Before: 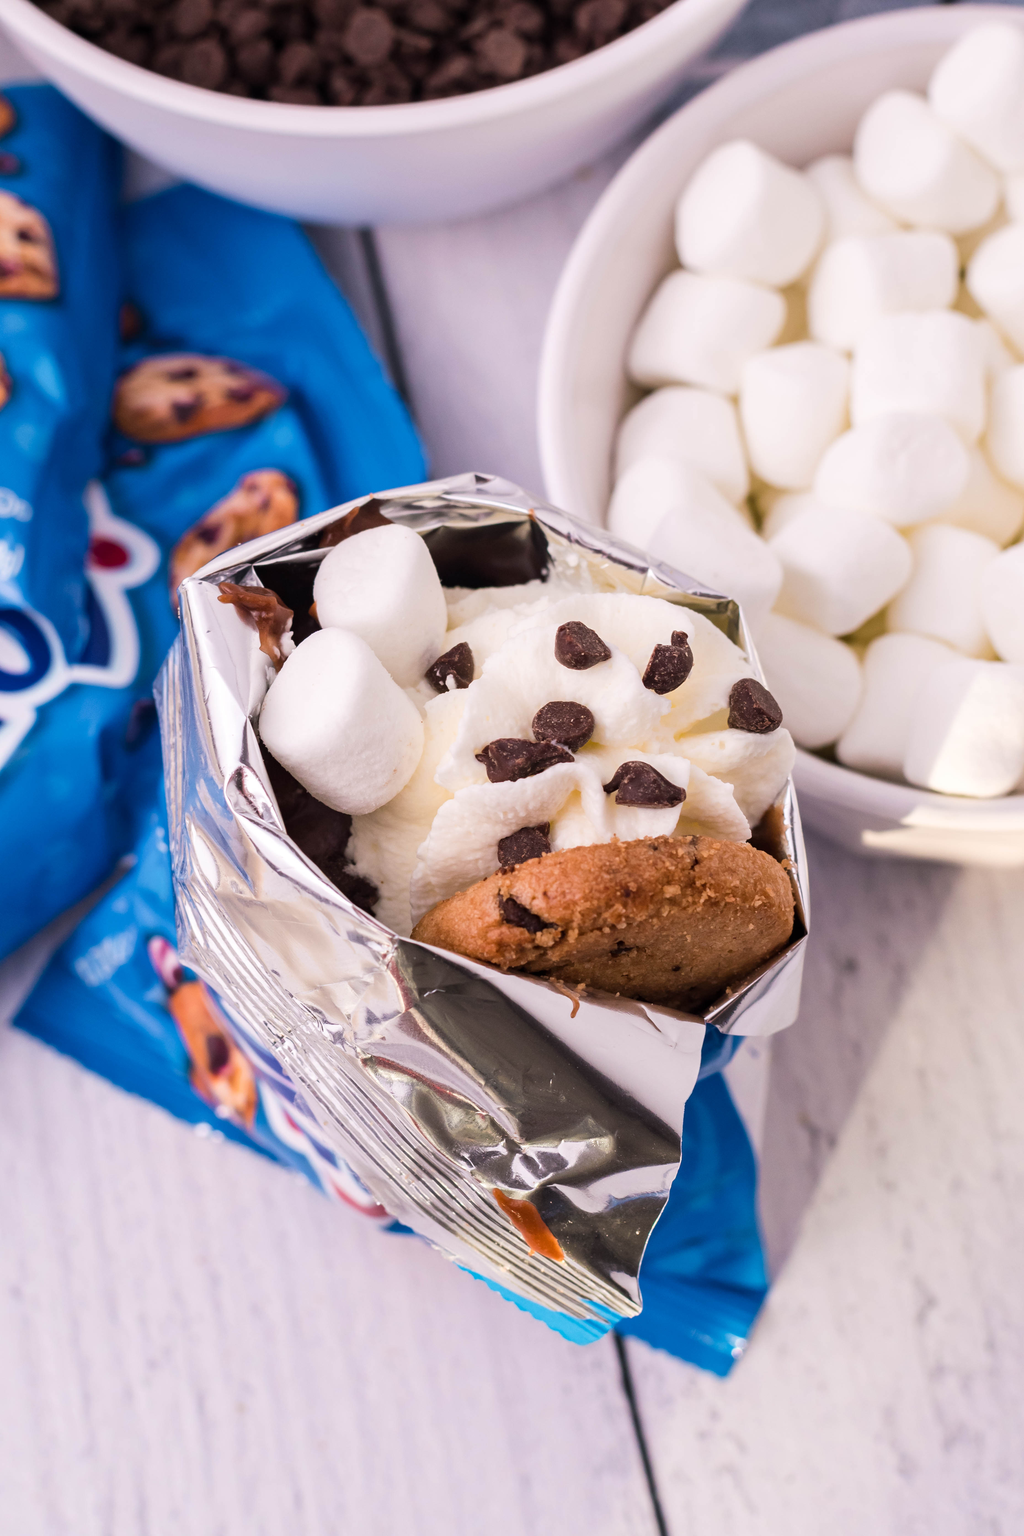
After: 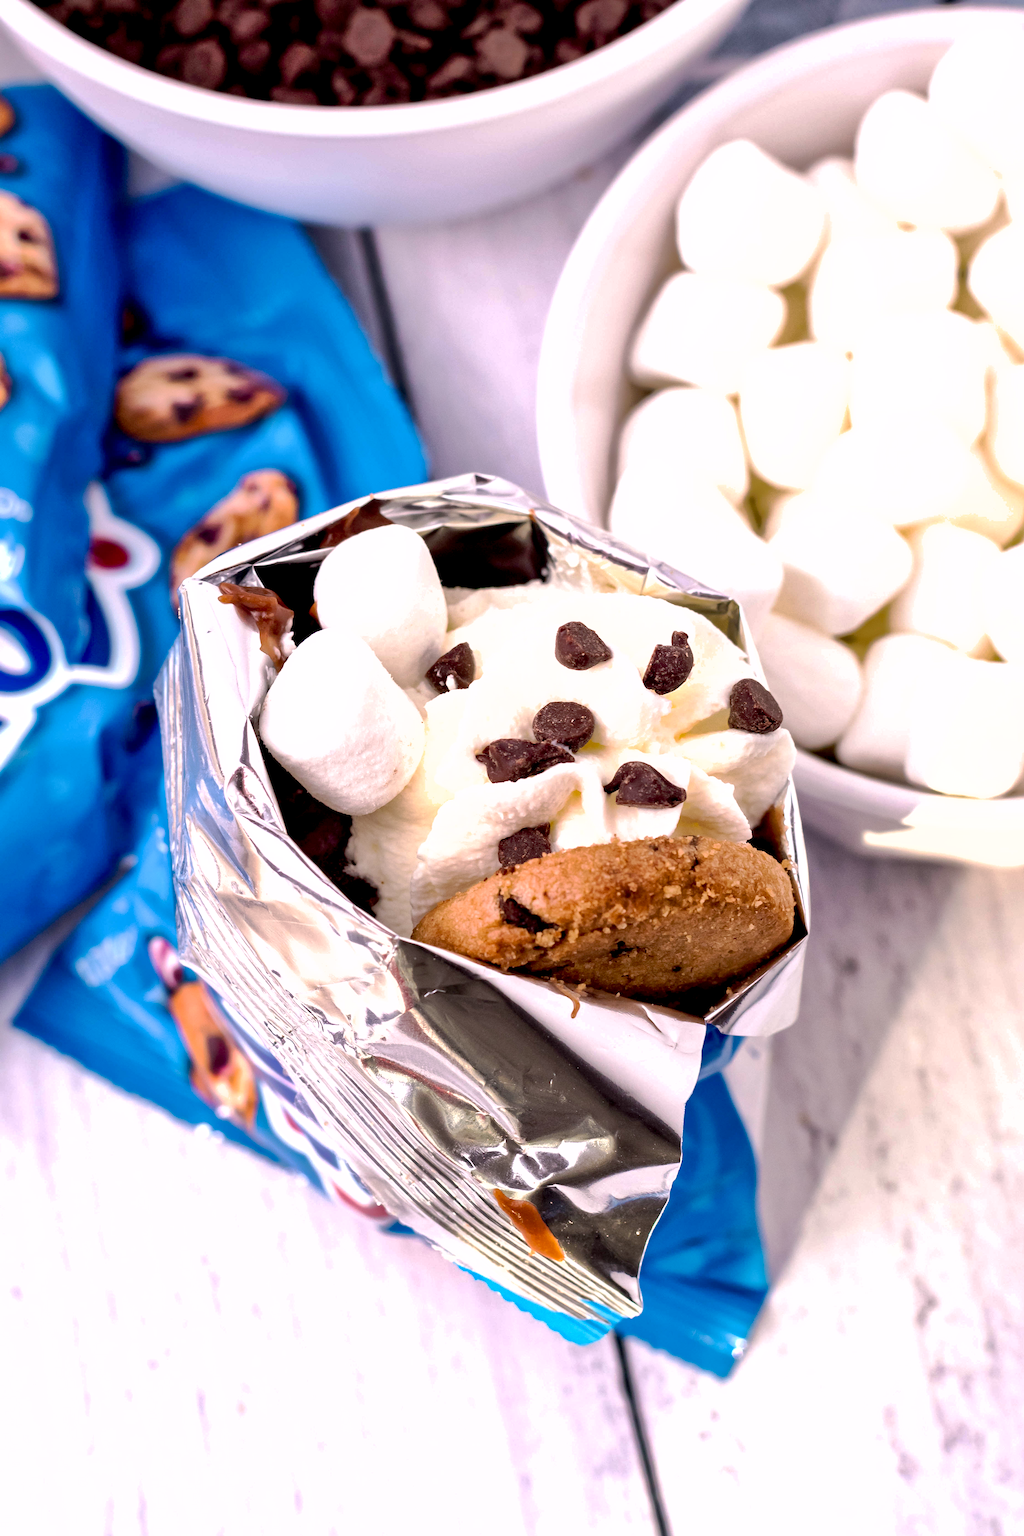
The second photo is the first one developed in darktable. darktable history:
base curve: curves: ch0 [(0, 0) (0.262, 0.32) (0.722, 0.705) (1, 1)], preserve colors none
exposure: black level correction 0.012, compensate highlight preservation false
shadows and highlights: on, module defaults
tone equalizer: -8 EV -0.716 EV, -7 EV -0.728 EV, -6 EV -0.586 EV, -5 EV -0.362 EV, -3 EV 0.386 EV, -2 EV 0.6 EV, -1 EV 0.689 EV, +0 EV 0.777 EV, edges refinement/feathering 500, mask exposure compensation -1.57 EV, preserve details no
